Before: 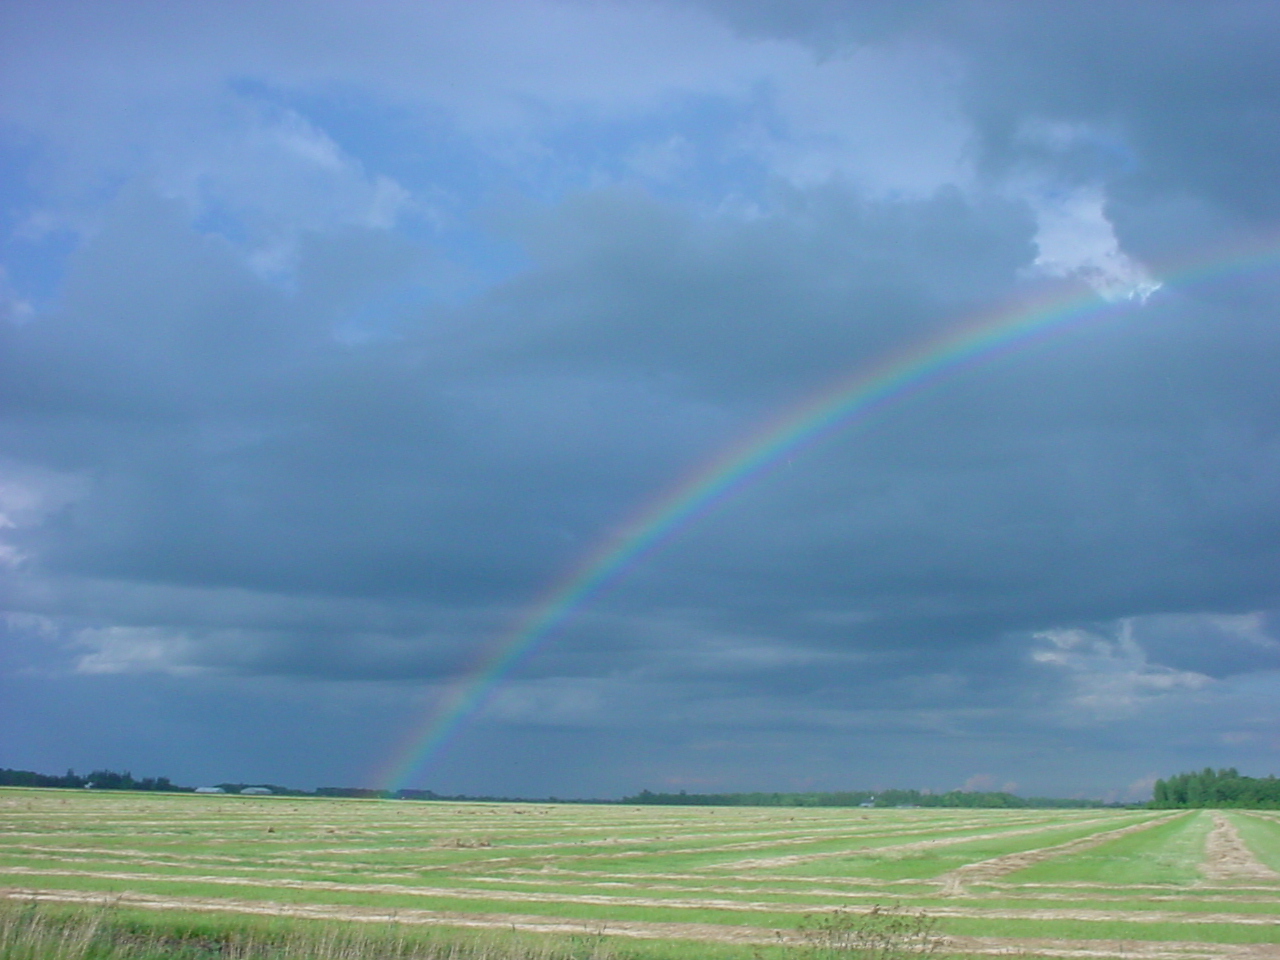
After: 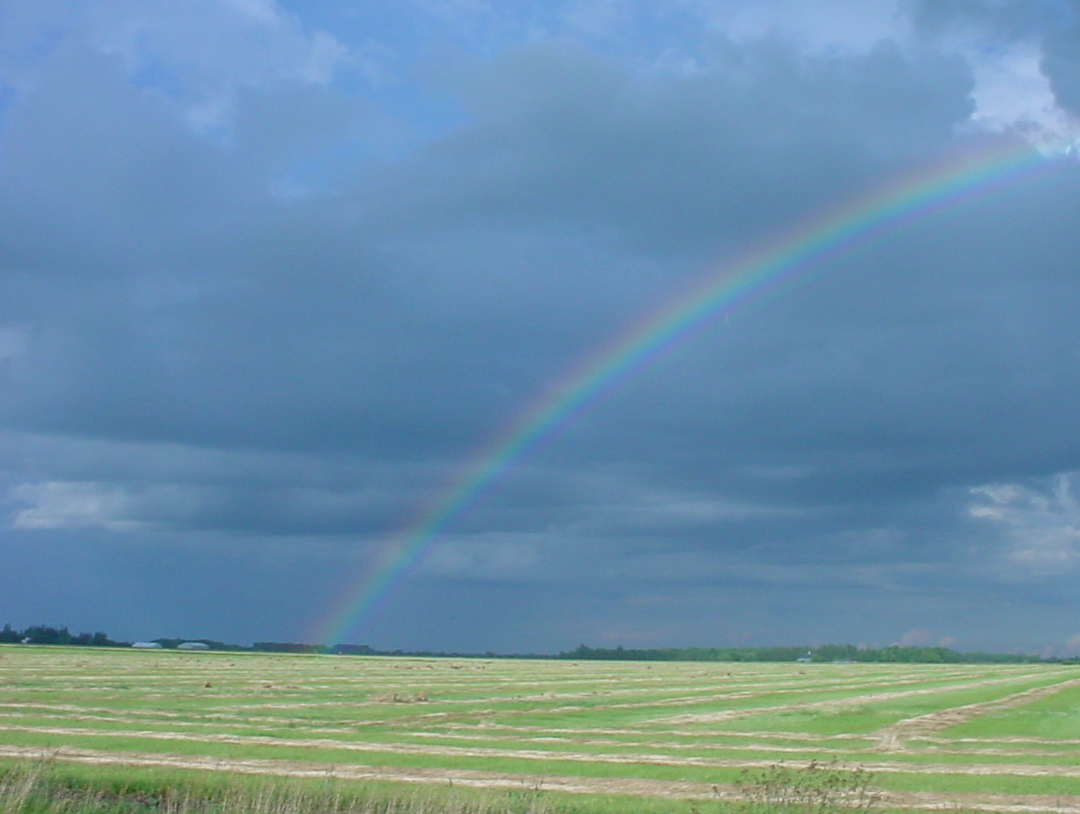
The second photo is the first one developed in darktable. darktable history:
crop and rotate: left 4.941%, top 15.172%, right 10.681%
